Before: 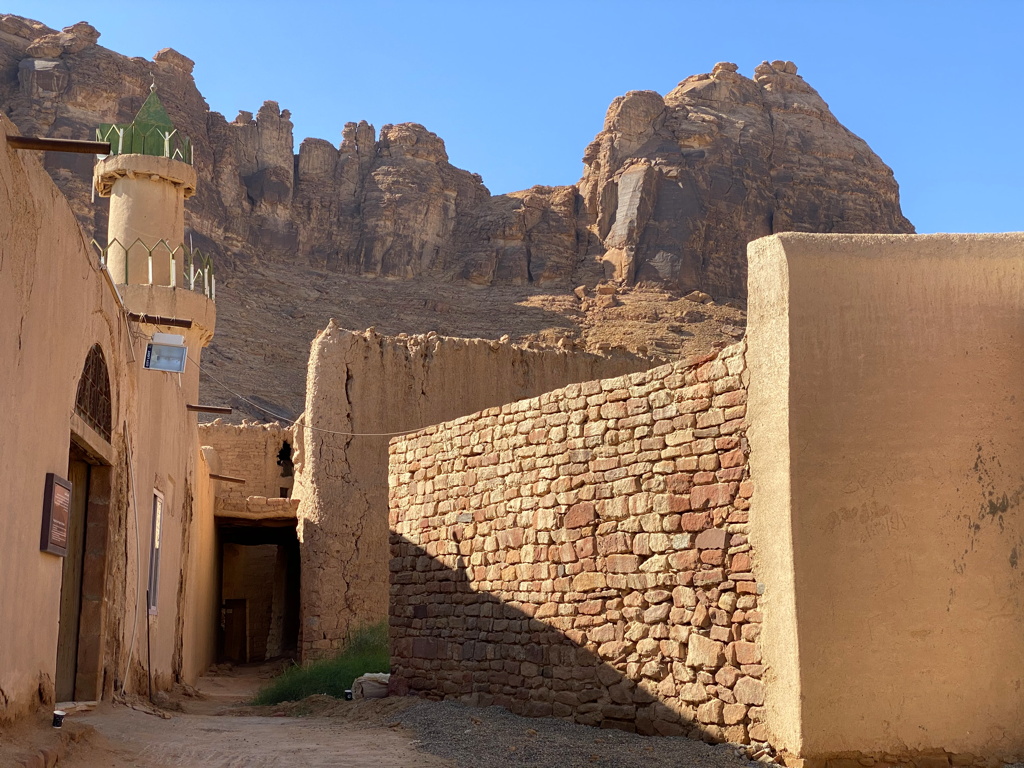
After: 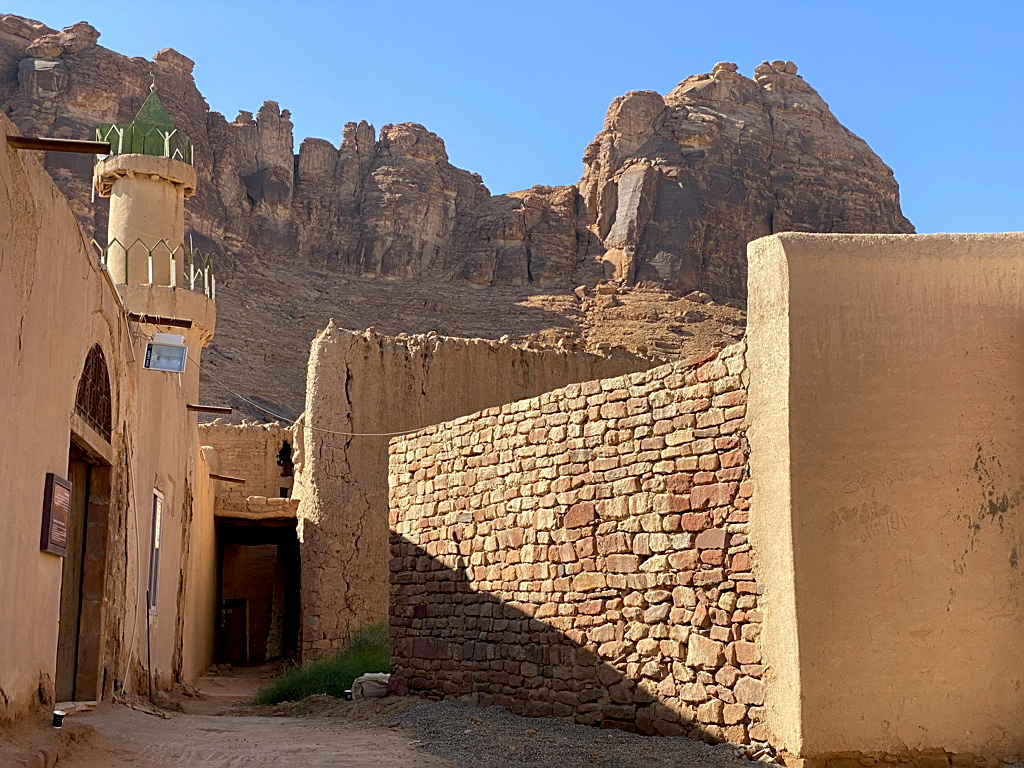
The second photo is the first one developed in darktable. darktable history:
exposure: black level correction 0.004, exposure 0.014 EV, compensate highlight preservation false
sharpen: on, module defaults
